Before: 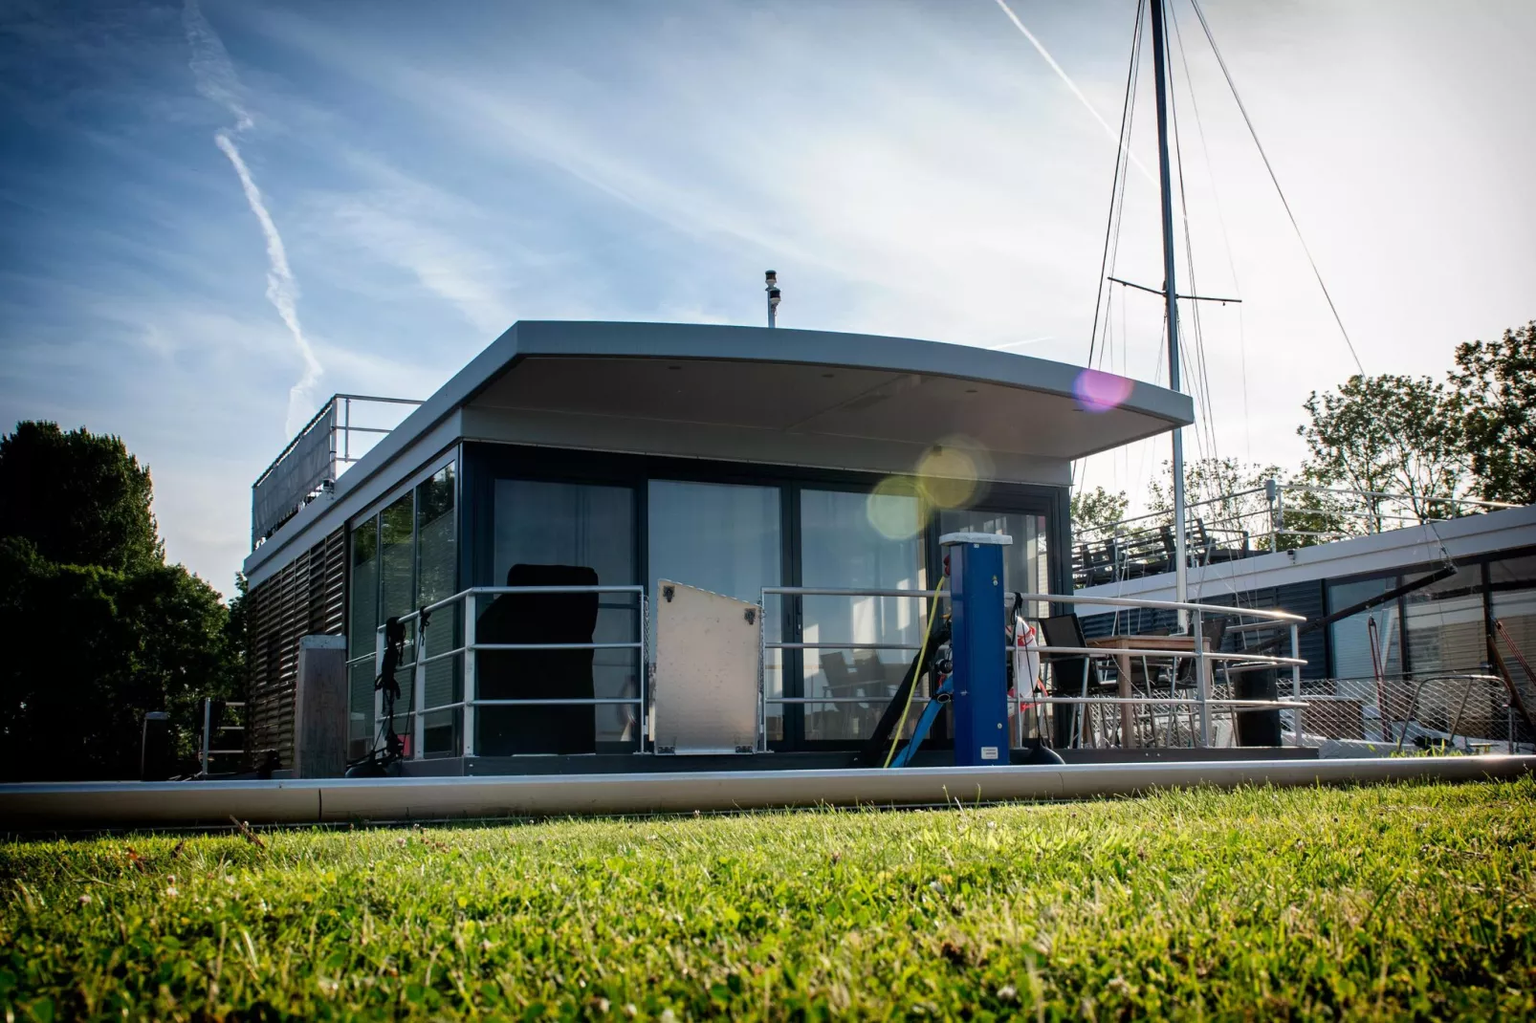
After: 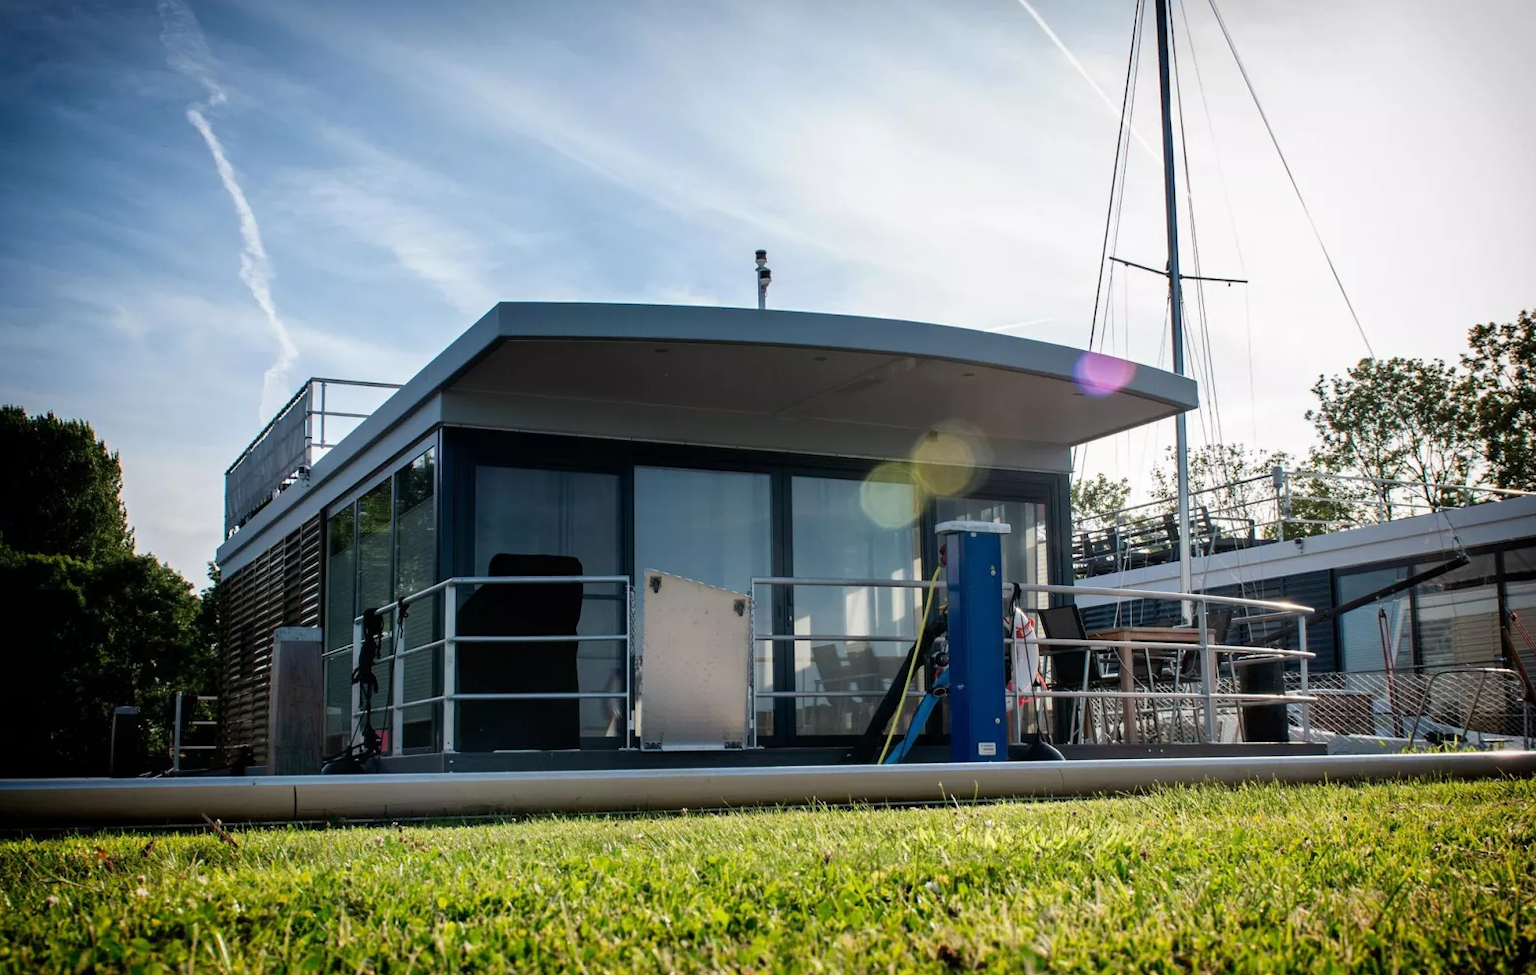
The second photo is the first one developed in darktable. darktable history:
crop: left 2.242%, top 2.841%, right 0.945%, bottom 4.849%
